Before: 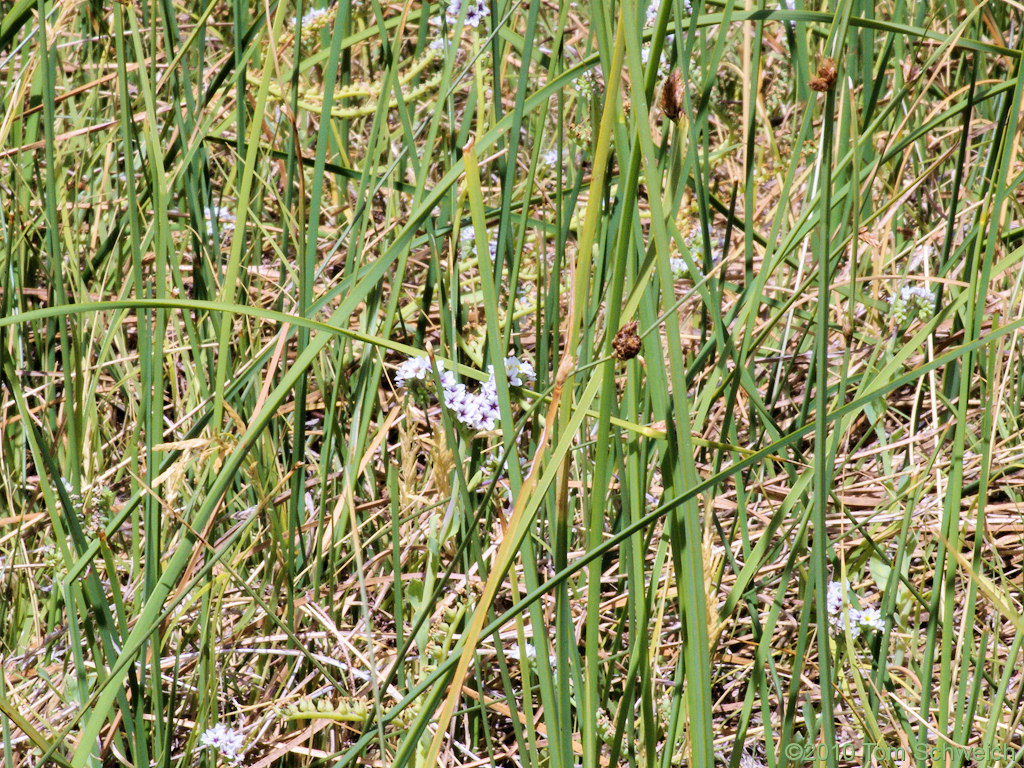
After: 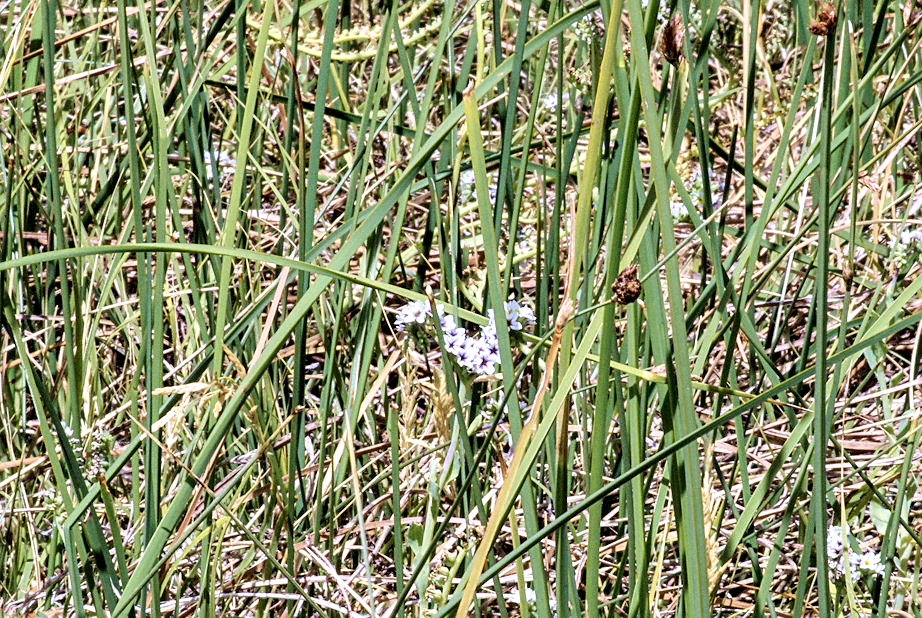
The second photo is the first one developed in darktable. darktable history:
crop: top 7.422%, right 9.909%, bottom 12.018%
color calibration: illuminant as shot in camera, x 0.358, y 0.373, temperature 4628.91 K, saturation algorithm version 1 (2020)
sharpen: on, module defaults
local contrast: highlights 60%, shadows 61%, detail 160%
color zones: curves: ch0 [(0.25, 0.5) (0.428, 0.473) (0.75, 0.5)]; ch1 [(0.243, 0.479) (0.398, 0.452) (0.75, 0.5)]
